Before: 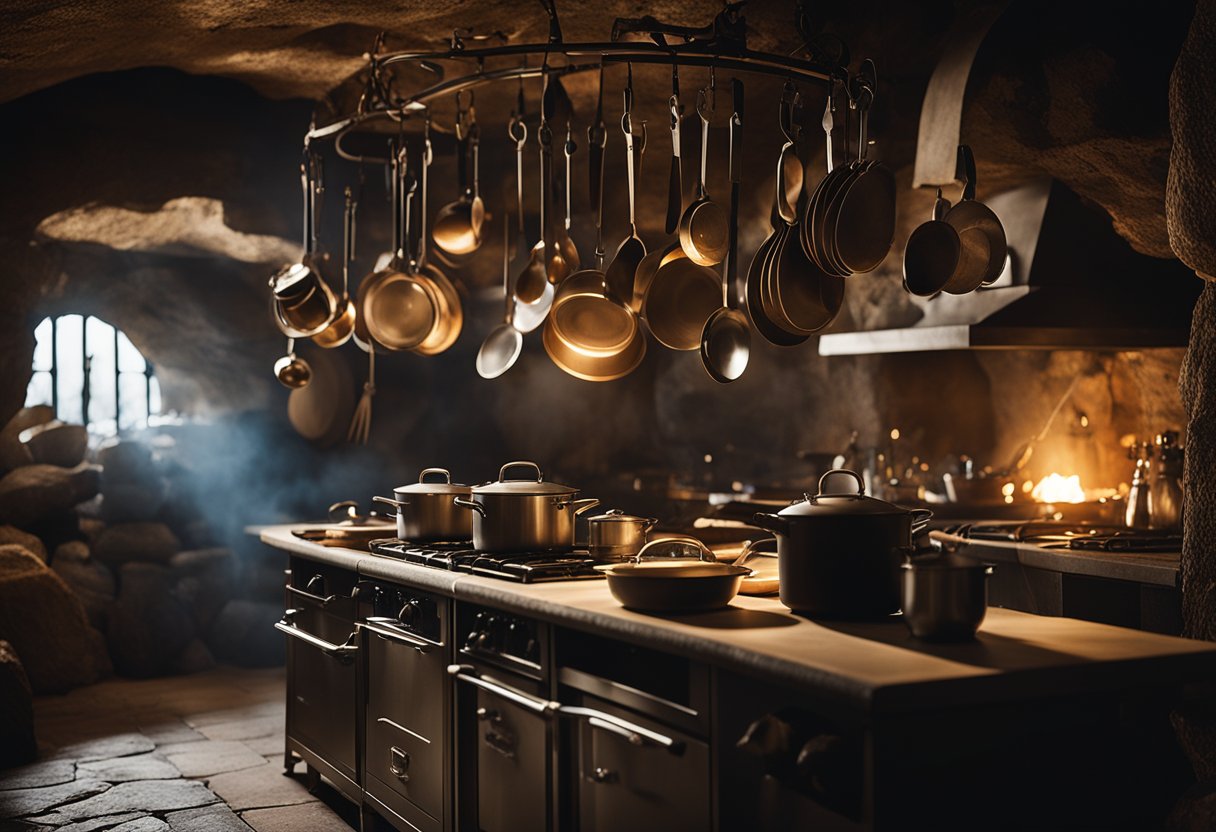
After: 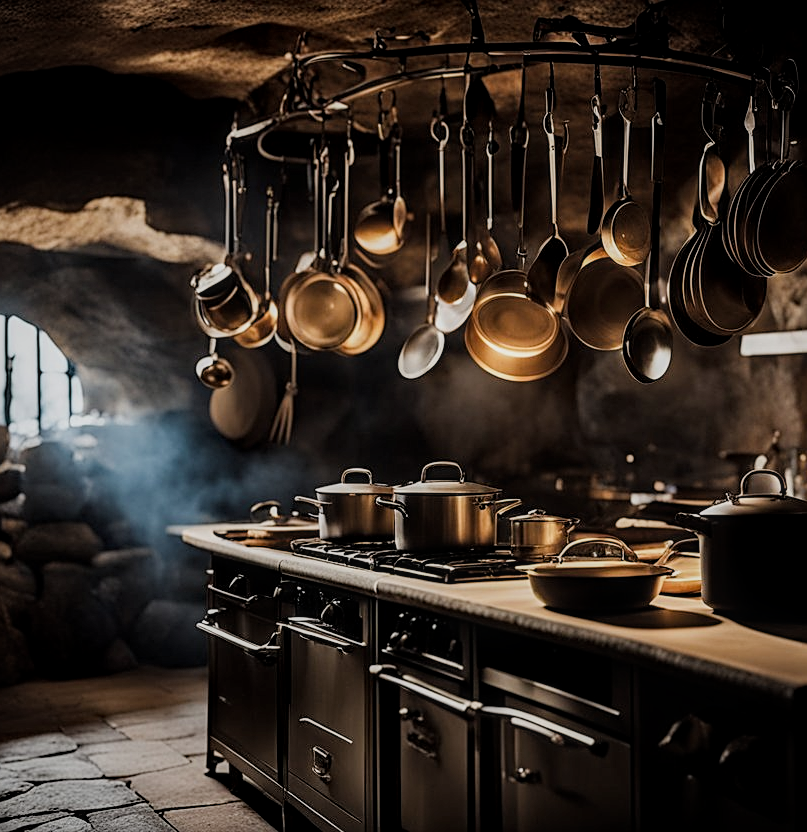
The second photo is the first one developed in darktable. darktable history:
local contrast: detail 130%
vignetting: fall-off start 99.31%, brightness -0.418, saturation -0.29
haze removal: compatibility mode true, adaptive false
filmic rgb: black relative exposure -7.65 EV, white relative exposure 4.56 EV, hardness 3.61
crop and rotate: left 6.493%, right 27.127%
sharpen: on, module defaults
contrast brightness saturation: saturation -0.062
